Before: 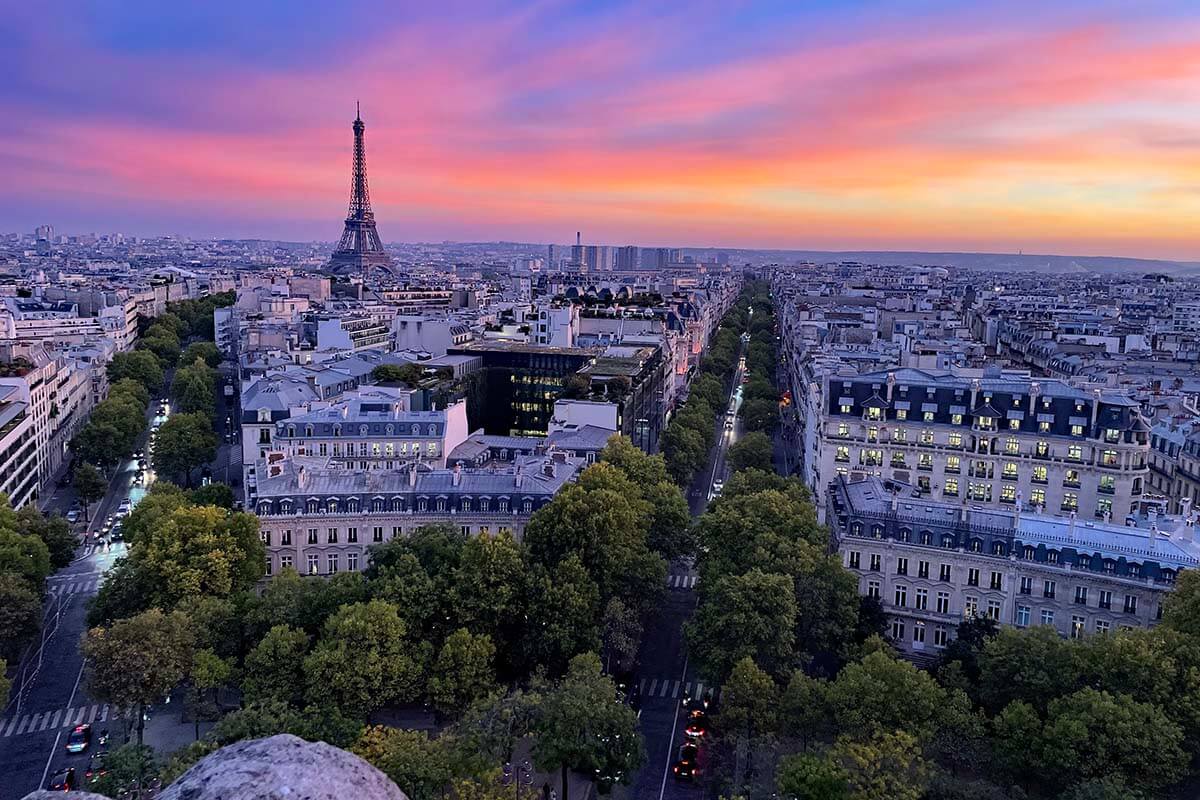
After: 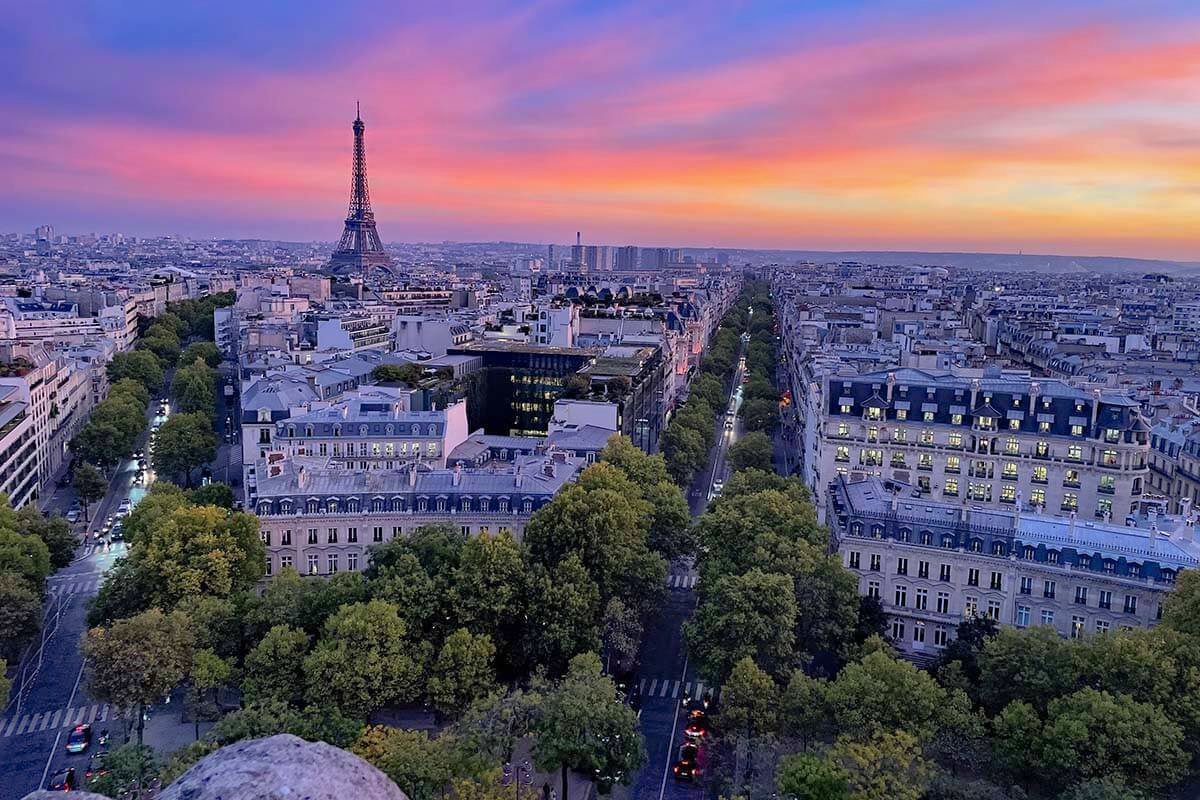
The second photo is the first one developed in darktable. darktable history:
shadows and highlights: on, module defaults
tone equalizer: smoothing diameter 24.82%, edges refinement/feathering 11.2, preserve details guided filter
